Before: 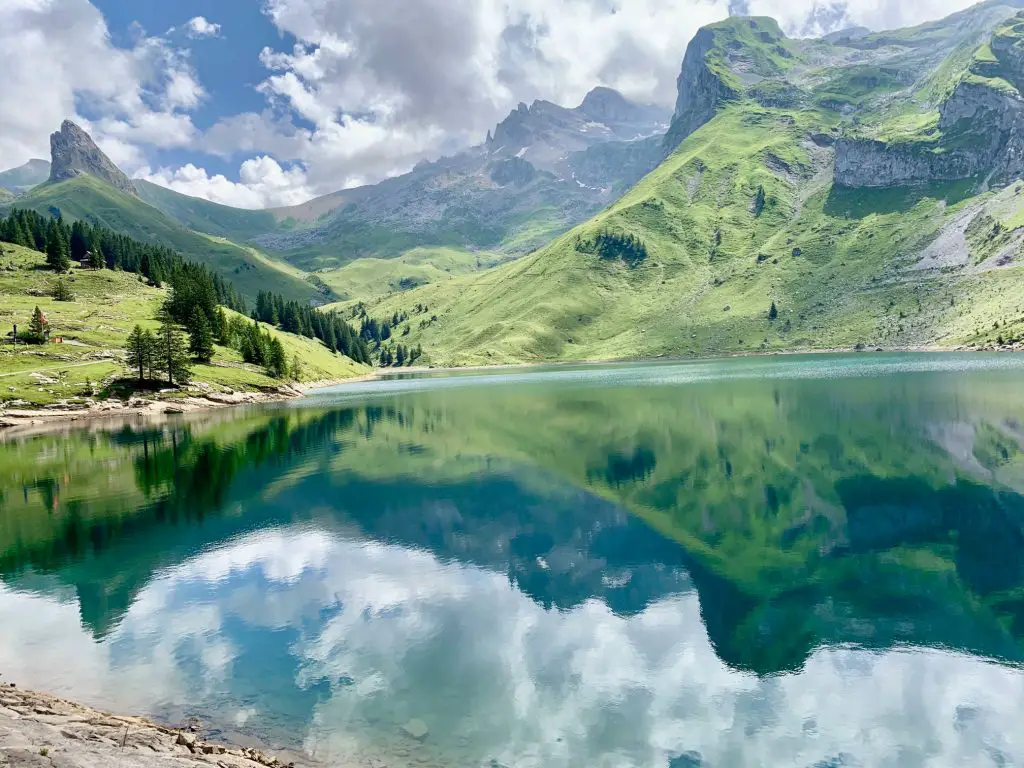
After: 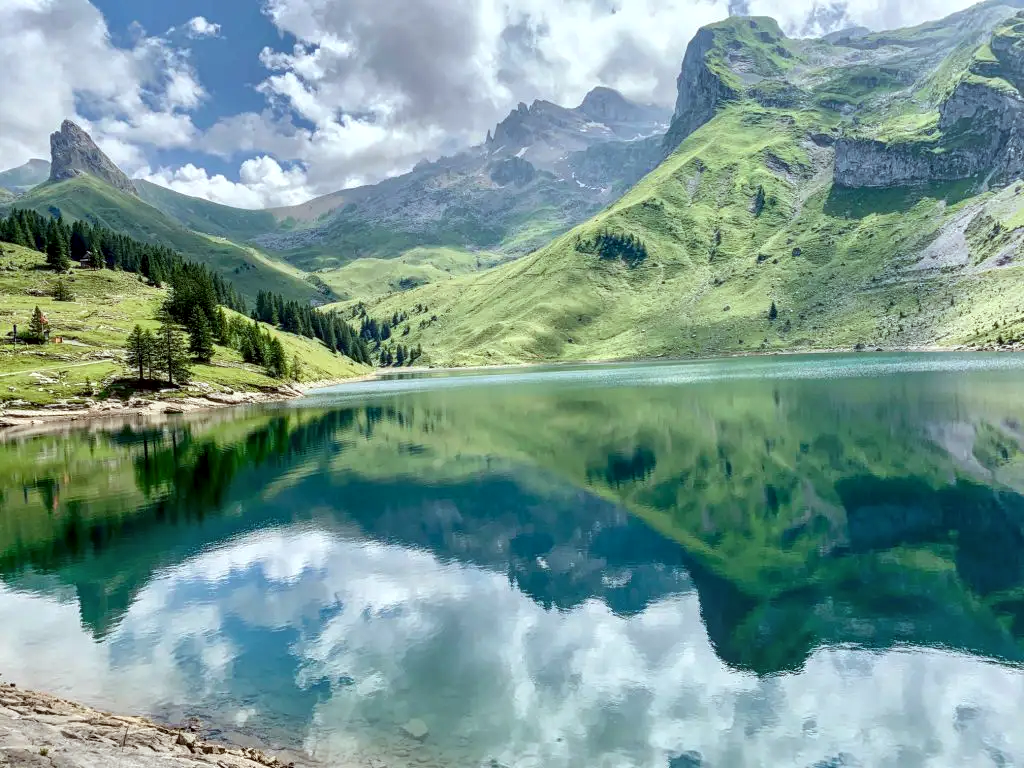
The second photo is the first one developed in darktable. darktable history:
color correction: highlights a* -3, highlights b* -2.21, shadows a* 2.26, shadows b* 2.89
local contrast: detail 130%
